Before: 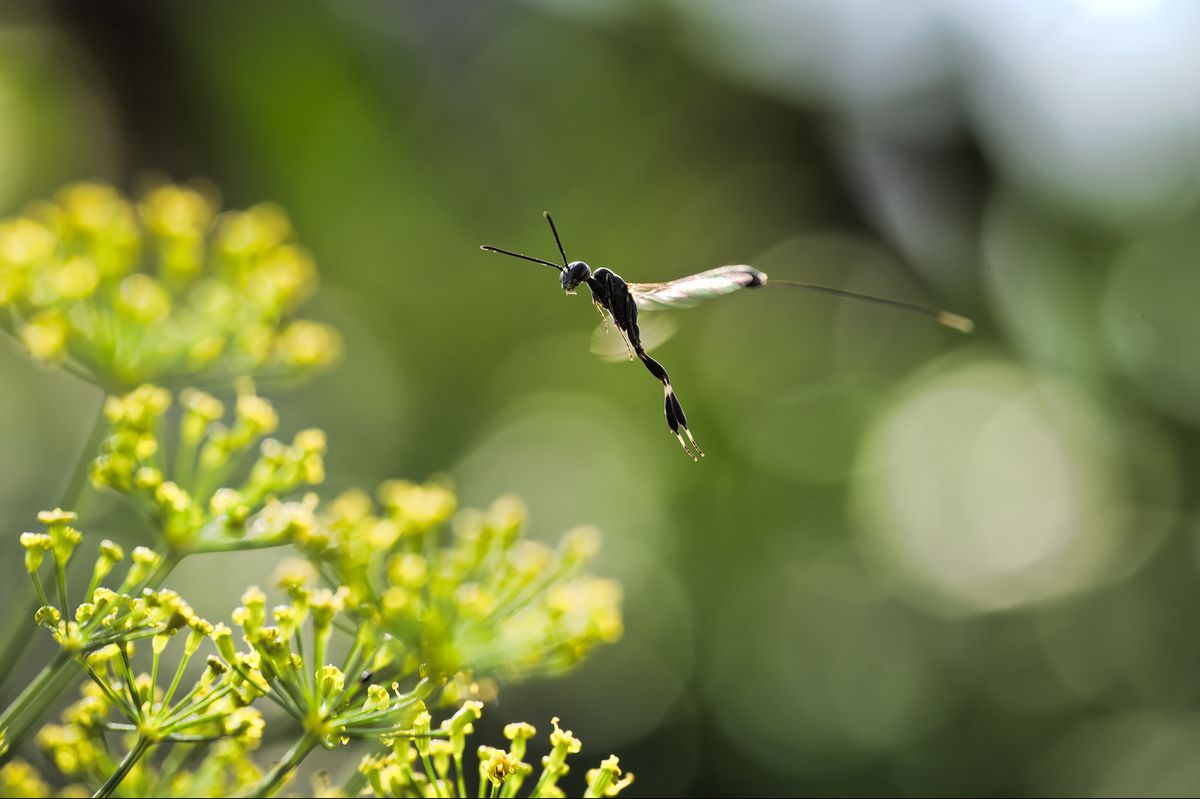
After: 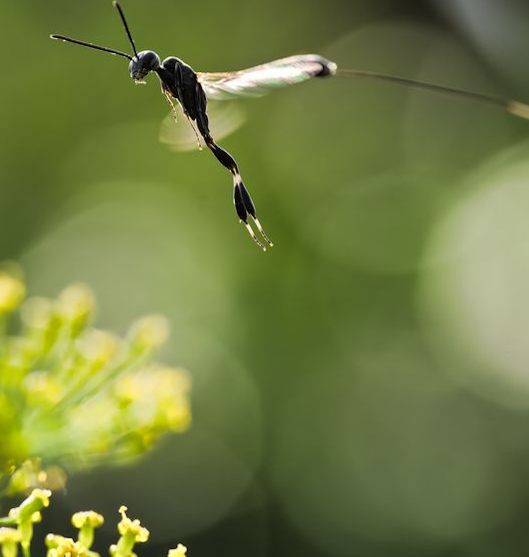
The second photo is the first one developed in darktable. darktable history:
rotate and perspective: rotation 0.192°, lens shift (horizontal) -0.015, crop left 0.005, crop right 0.996, crop top 0.006, crop bottom 0.99
crop: left 35.432%, top 26.233%, right 20.145%, bottom 3.432%
